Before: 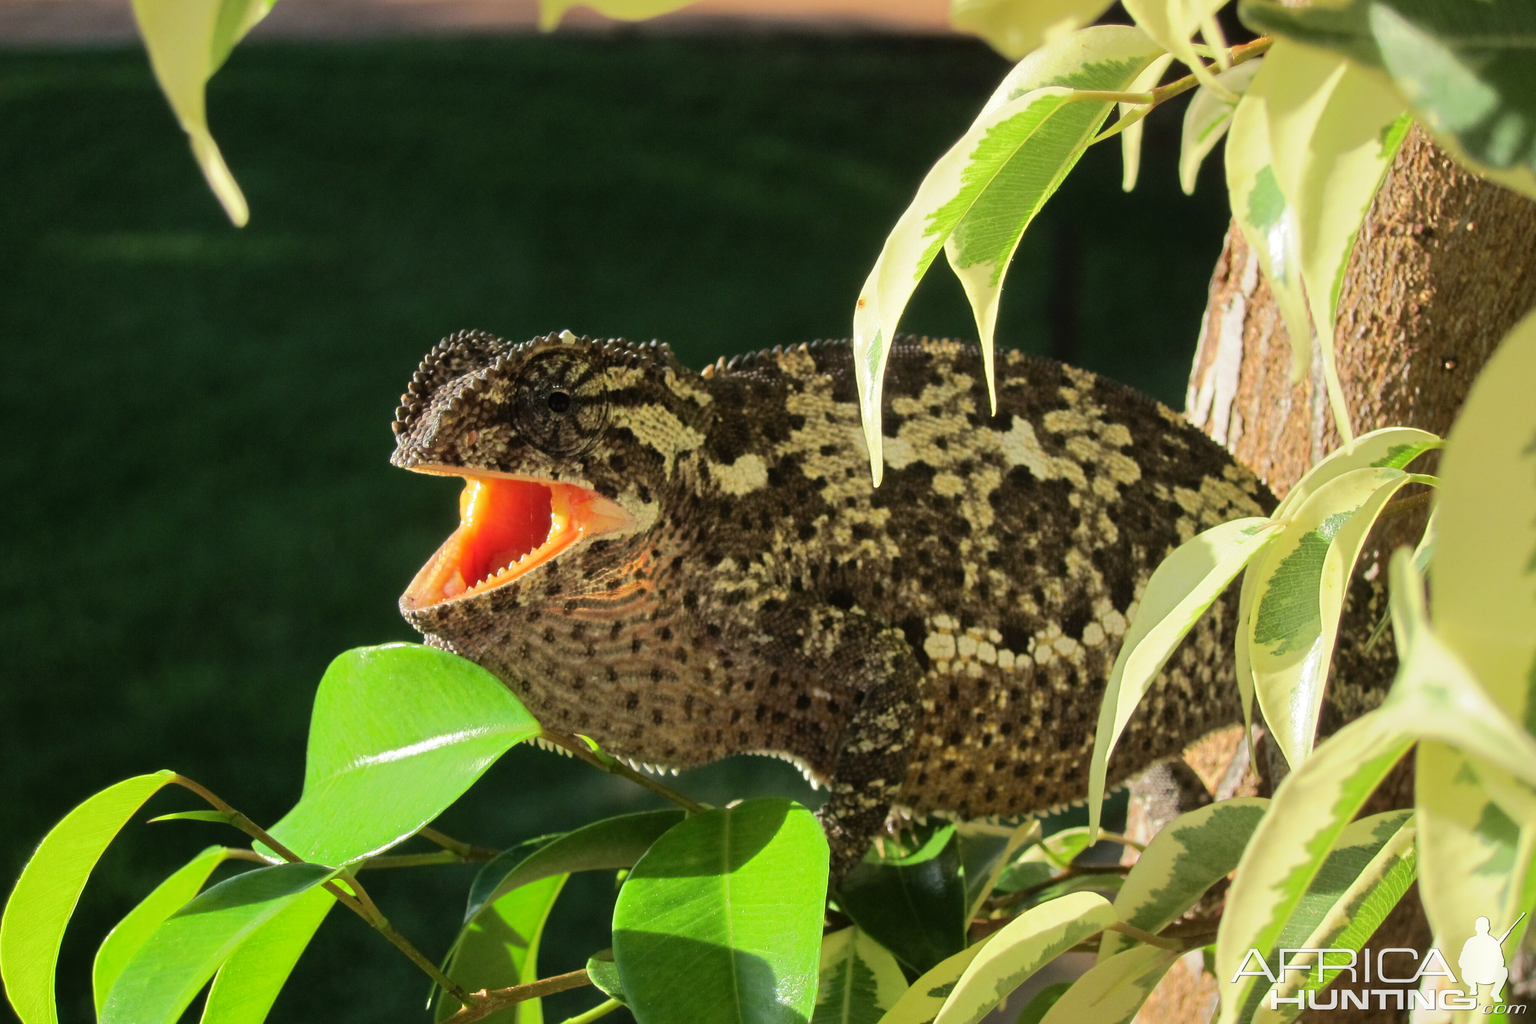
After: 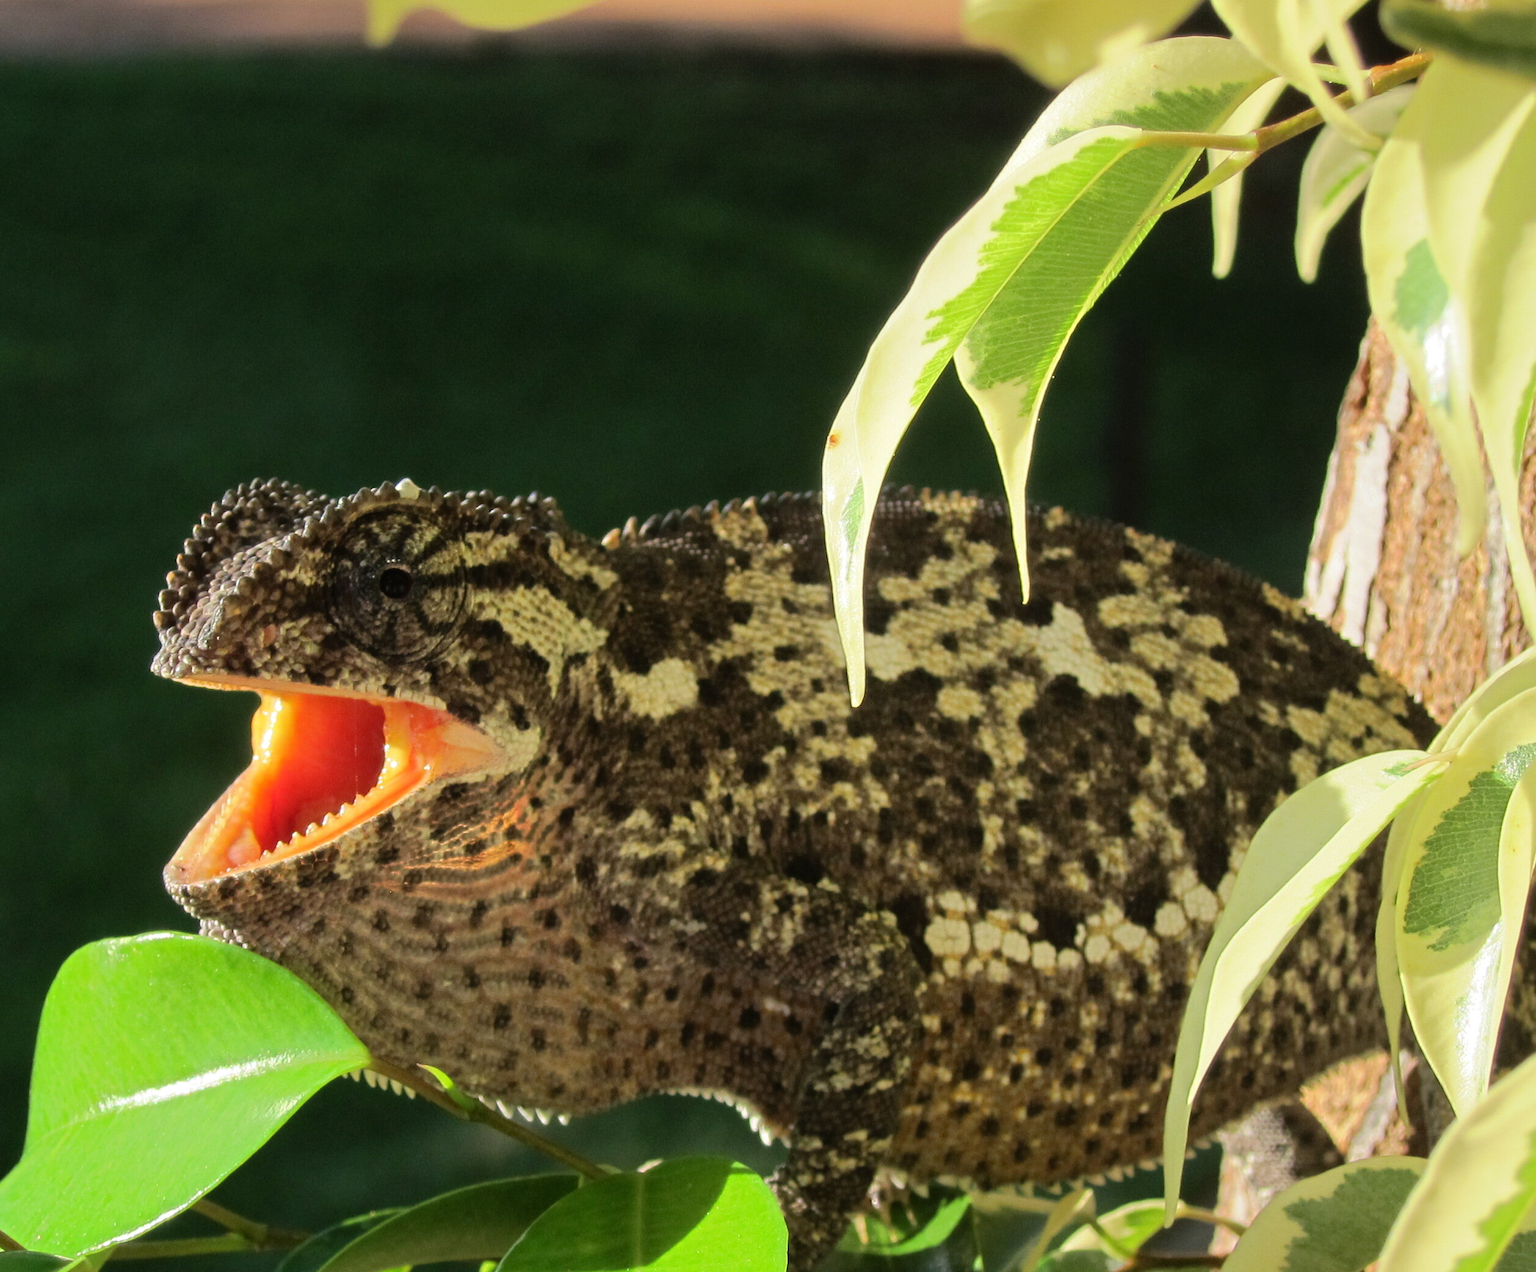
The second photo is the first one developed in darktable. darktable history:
crop: left 18.652%, right 12.363%, bottom 14.281%
